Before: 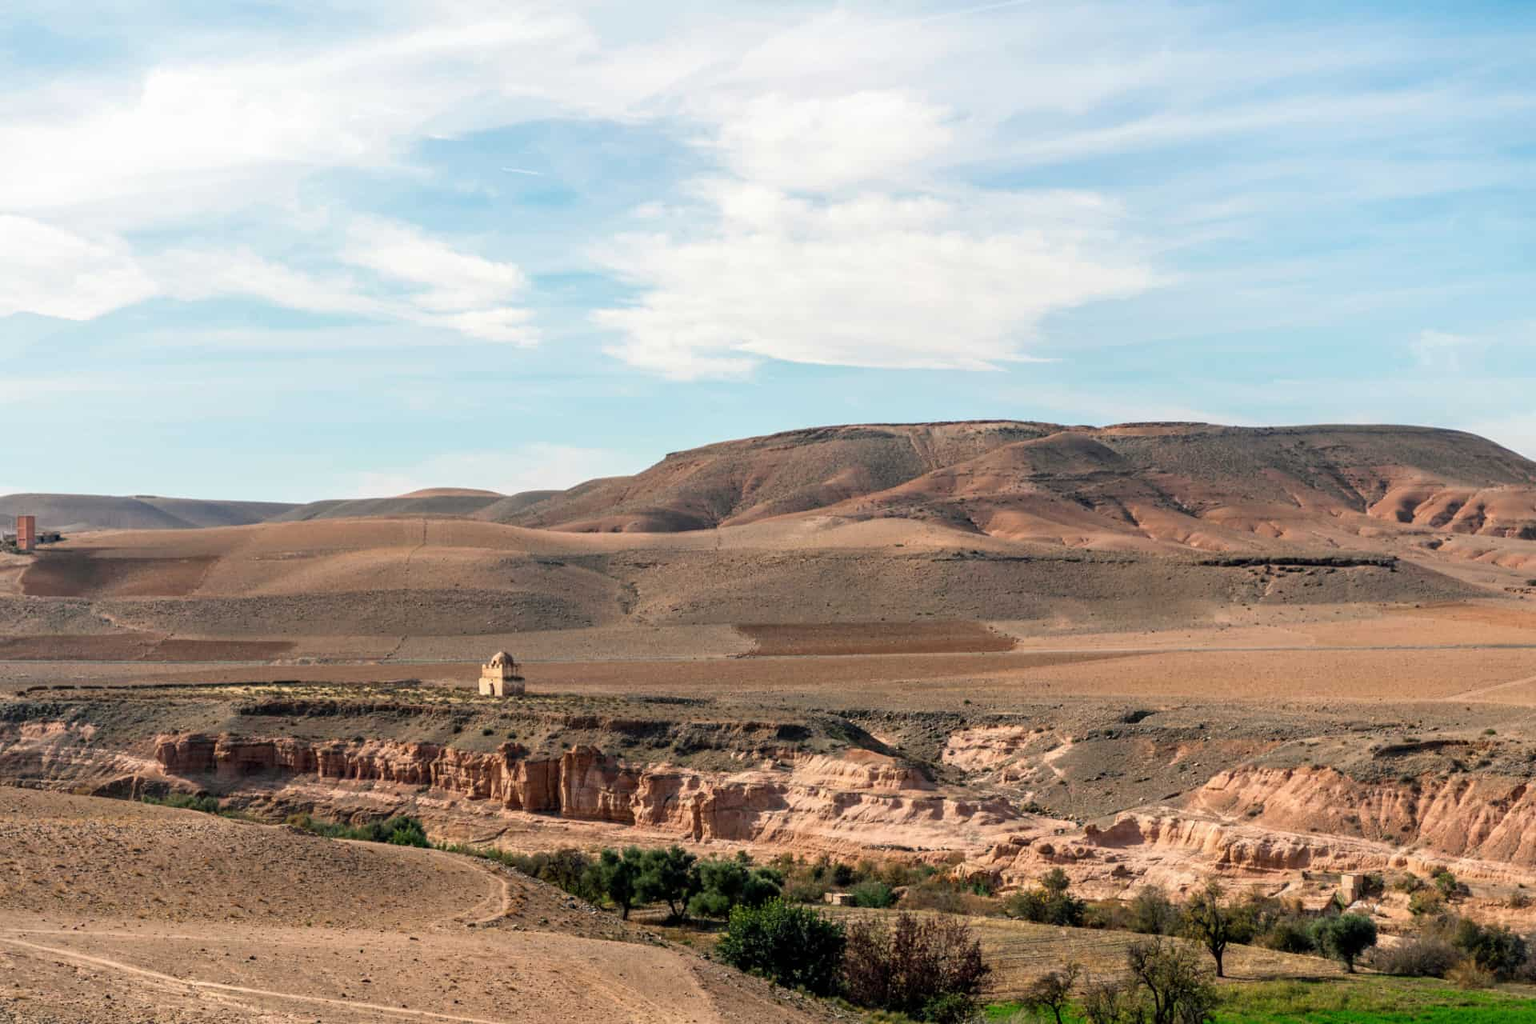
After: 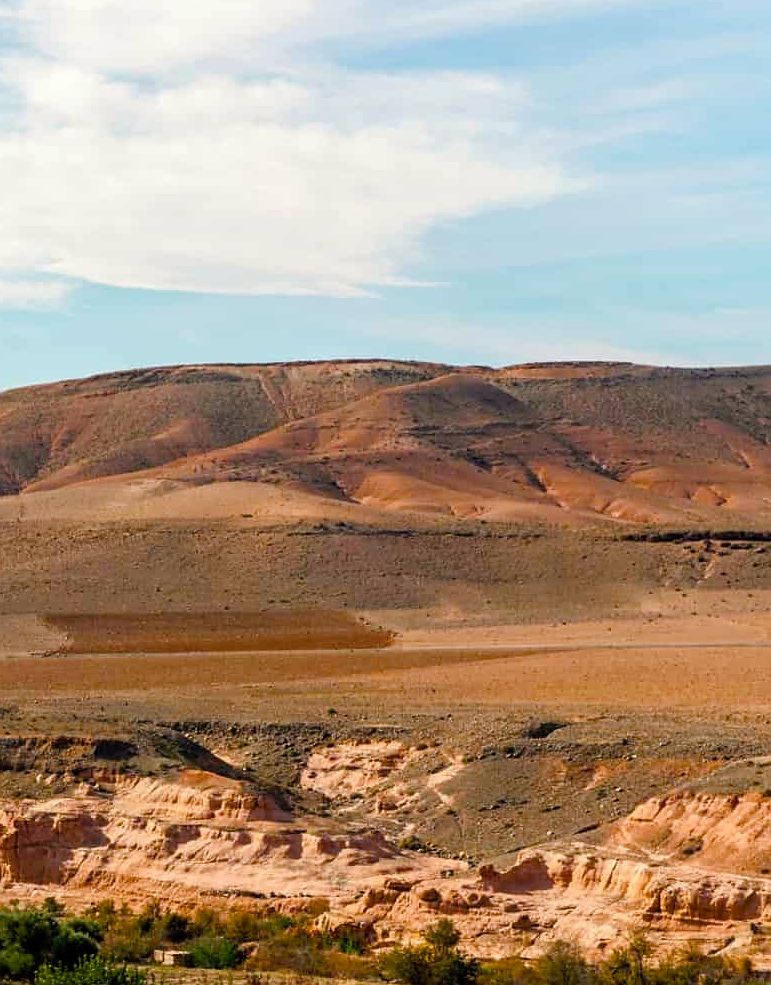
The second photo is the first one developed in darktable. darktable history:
sharpen: radius 0.975, amount 0.604
crop: left 45.713%, top 12.978%, right 14.092%, bottom 10.006%
color balance rgb: power › luminance -3.898%, power › chroma 0.58%, power › hue 41.3°, perceptual saturation grading › global saturation 39.173%, perceptual saturation grading › highlights -24.978%, perceptual saturation grading › mid-tones 34.309%, perceptual saturation grading › shadows 36.202%
